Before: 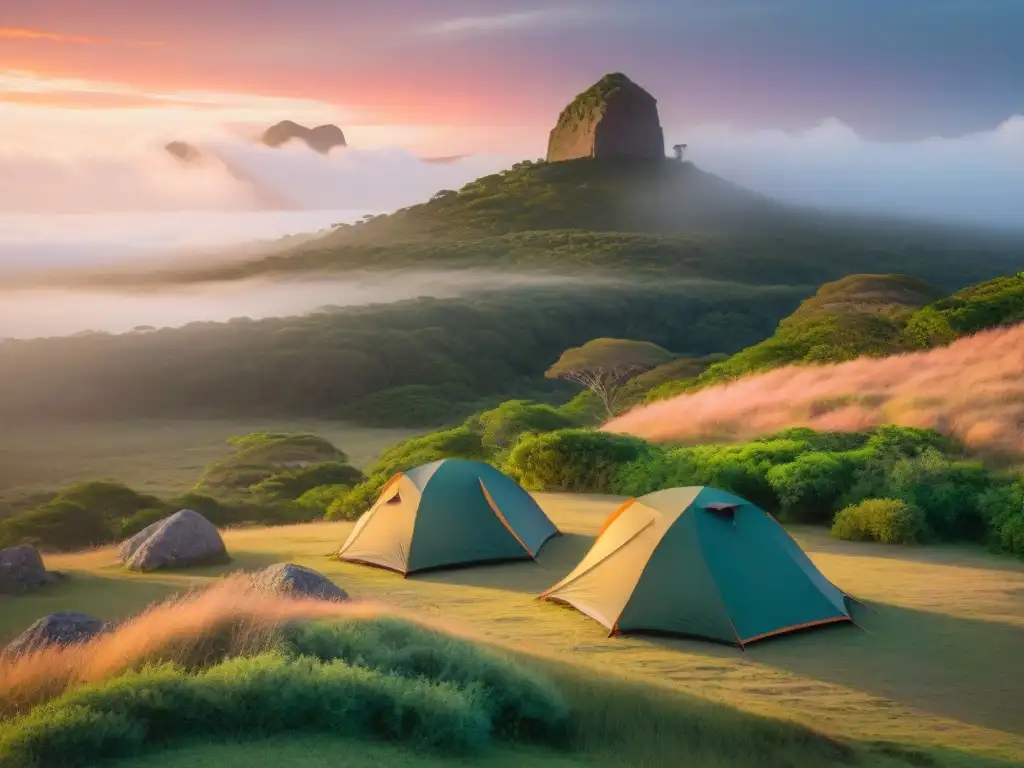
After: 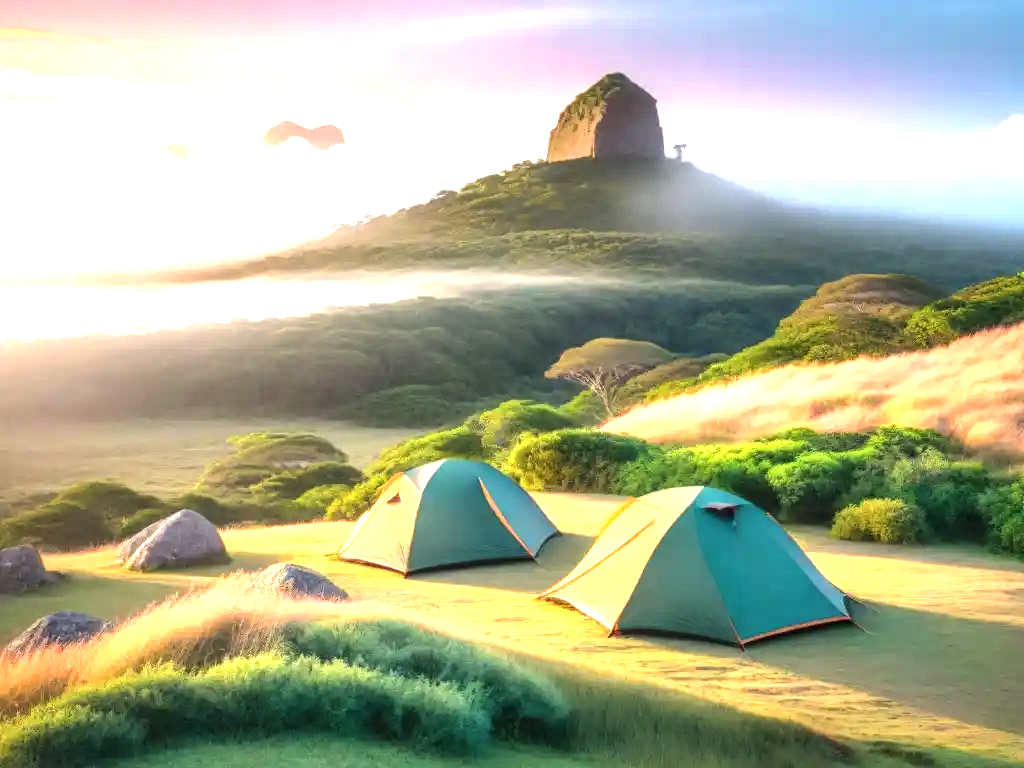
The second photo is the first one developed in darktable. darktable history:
local contrast: on, module defaults
exposure: black level correction 0, exposure 1.199 EV, compensate exposure bias true, compensate highlight preservation false
tone equalizer: -8 EV -0.427 EV, -7 EV -0.37 EV, -6 EV -0.318 EV, -5 EV -0.193 EV, -3 EV 0.227 EV, -2 EV 0.315 EV, -1 EV 0.389 EV, +0 EV 0.407 EV, edges refinement/feathering 500, mask exposure compensation -1.57 EV, preserve details no
